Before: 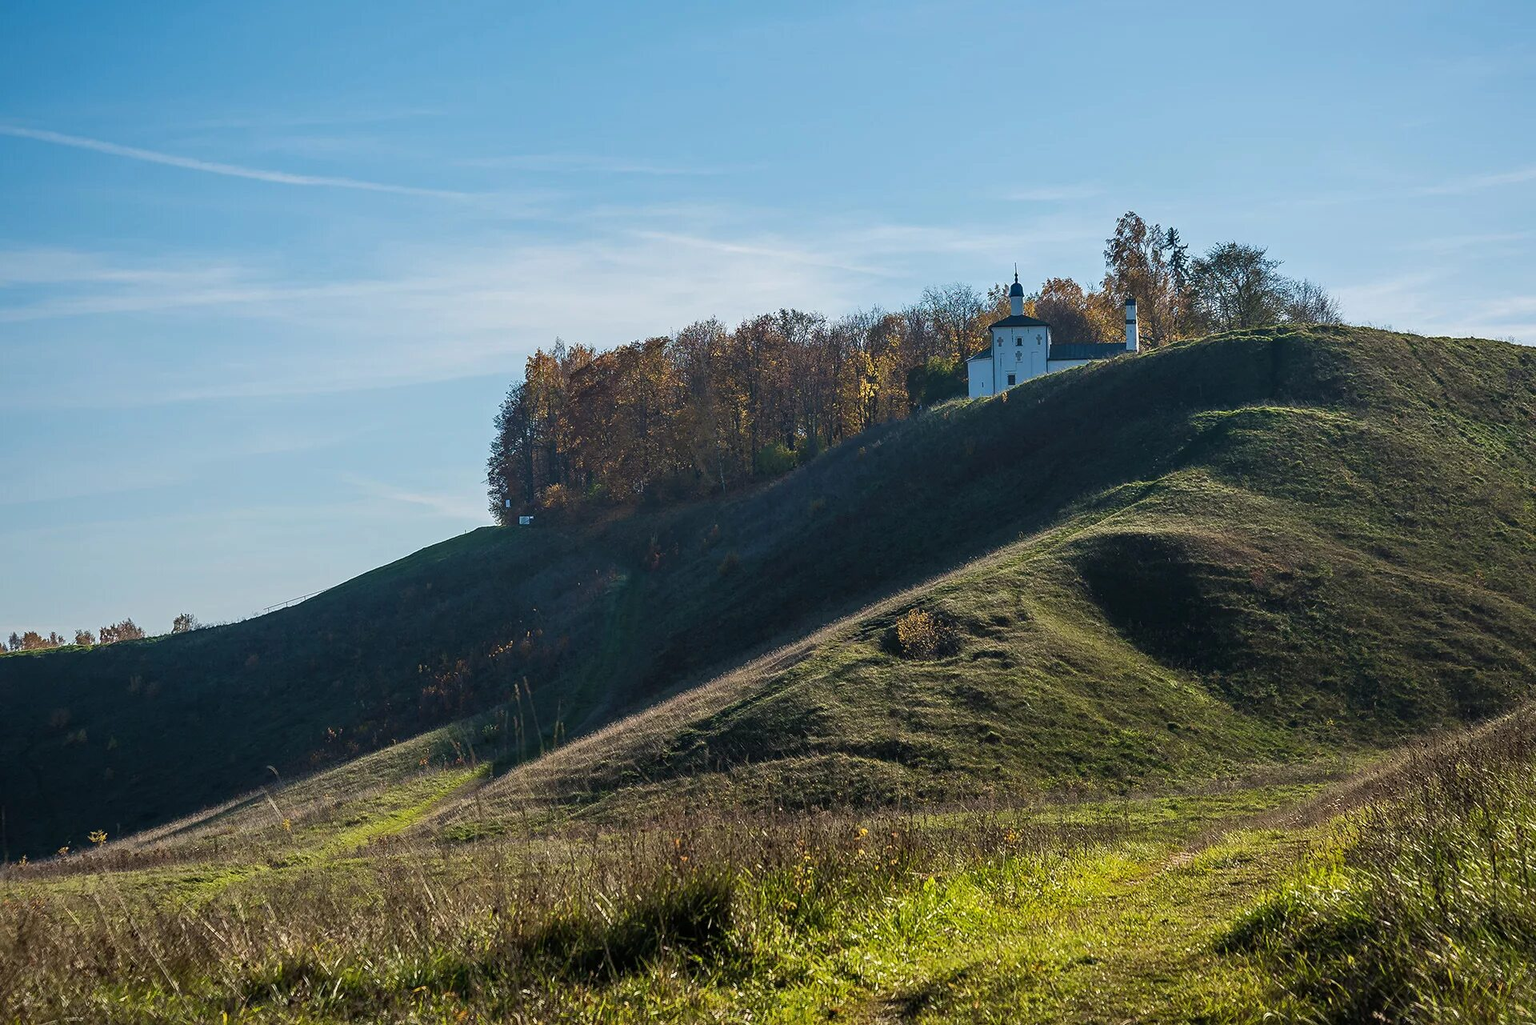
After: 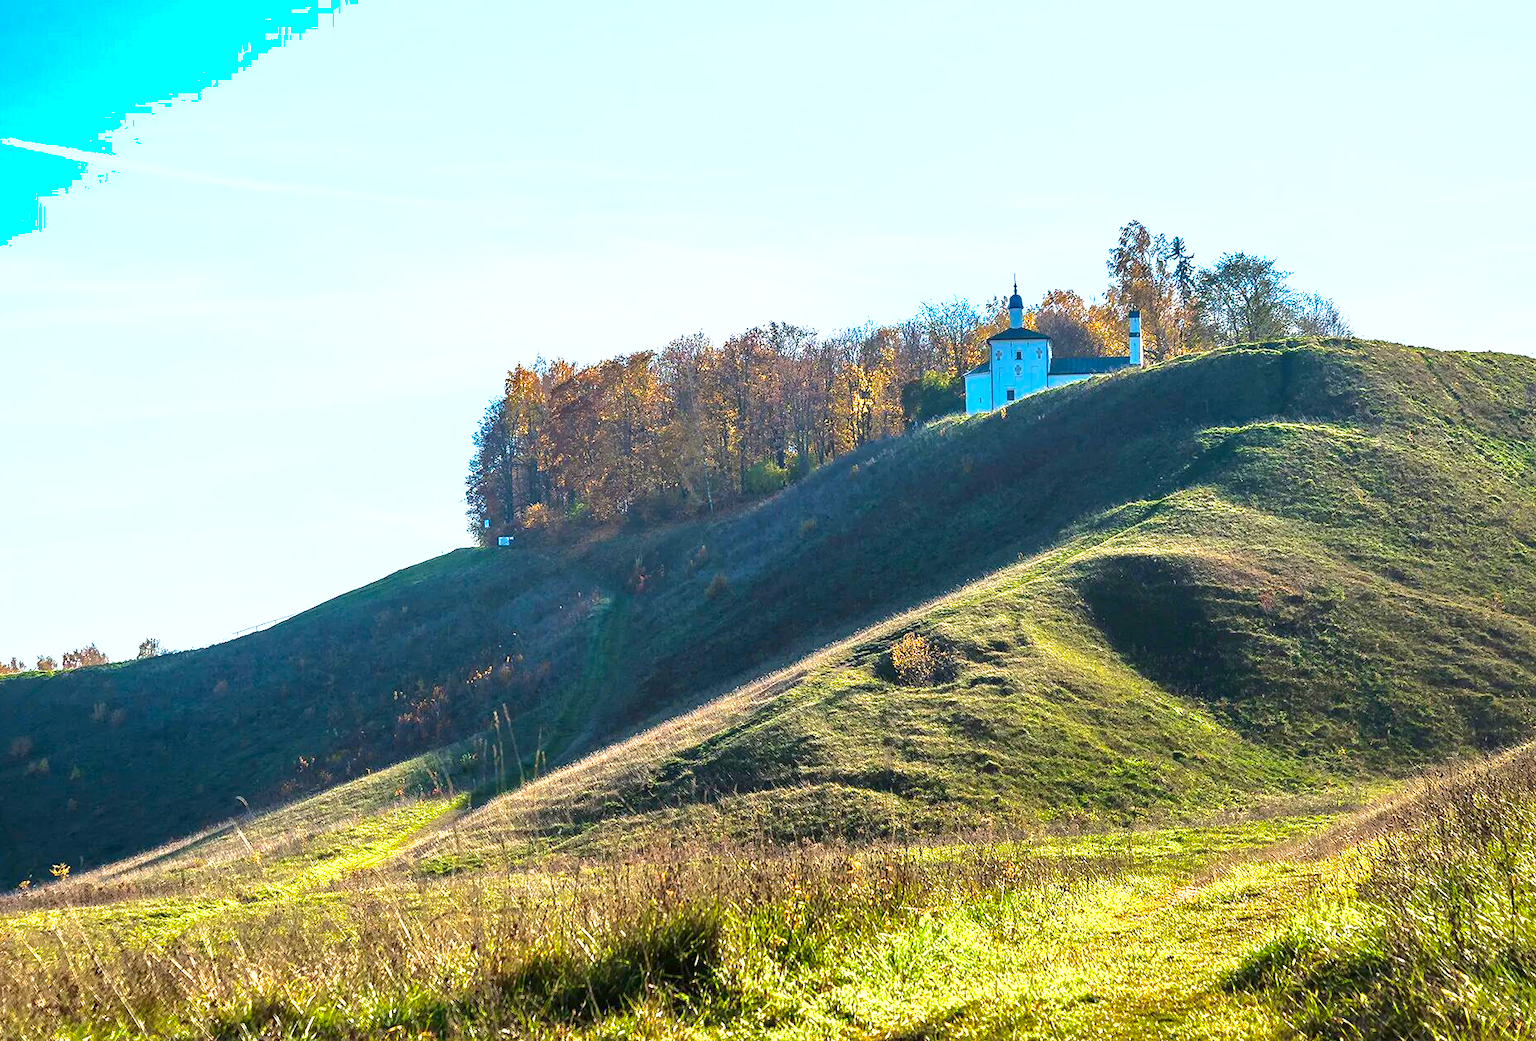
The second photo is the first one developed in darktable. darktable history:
crop and rotate: left 2.61%, right 1.219%, bottom 2.196%
contrast brightness saturation: contrast 0.173, saturation 0.297
shadows and highlights: shadows 39.54, highlights -59.98
exposure: black level correction 0, exposure 1.678 EV, compensate exposure bias true, compensate highlight preservation false
